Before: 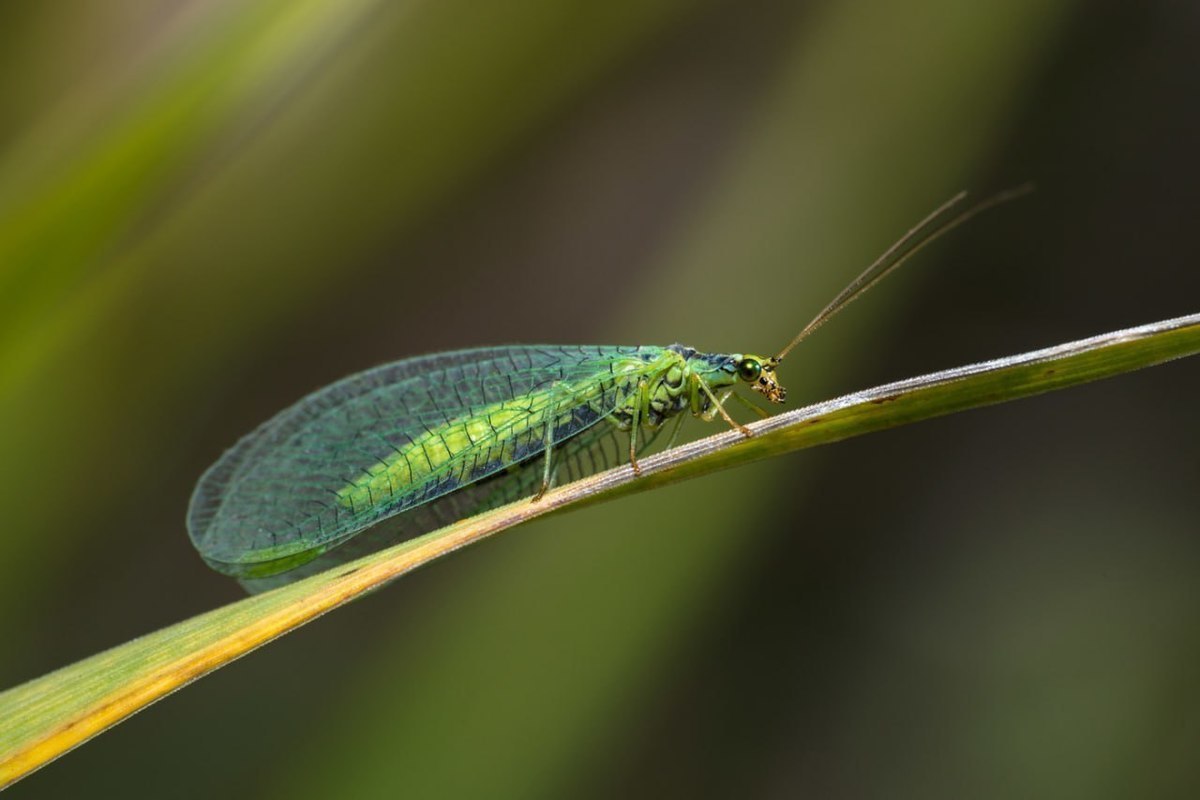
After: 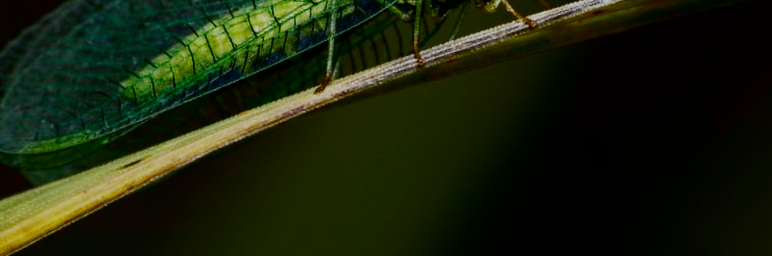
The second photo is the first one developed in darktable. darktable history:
crop: left 18.091%, top 51.13%, right 17.525%, bottom 16.85%
sigmoid: contrast 1.7, skew -0.2, preserve hue 0%, red attenuation 0.1, red rotation 0.035, green attenuation 0.1, green rotation -0.017, blue attenuation 0.15, blue rotation -0.052, base primaries Rec2020
contrast brightness saturation: brightness -0.52
